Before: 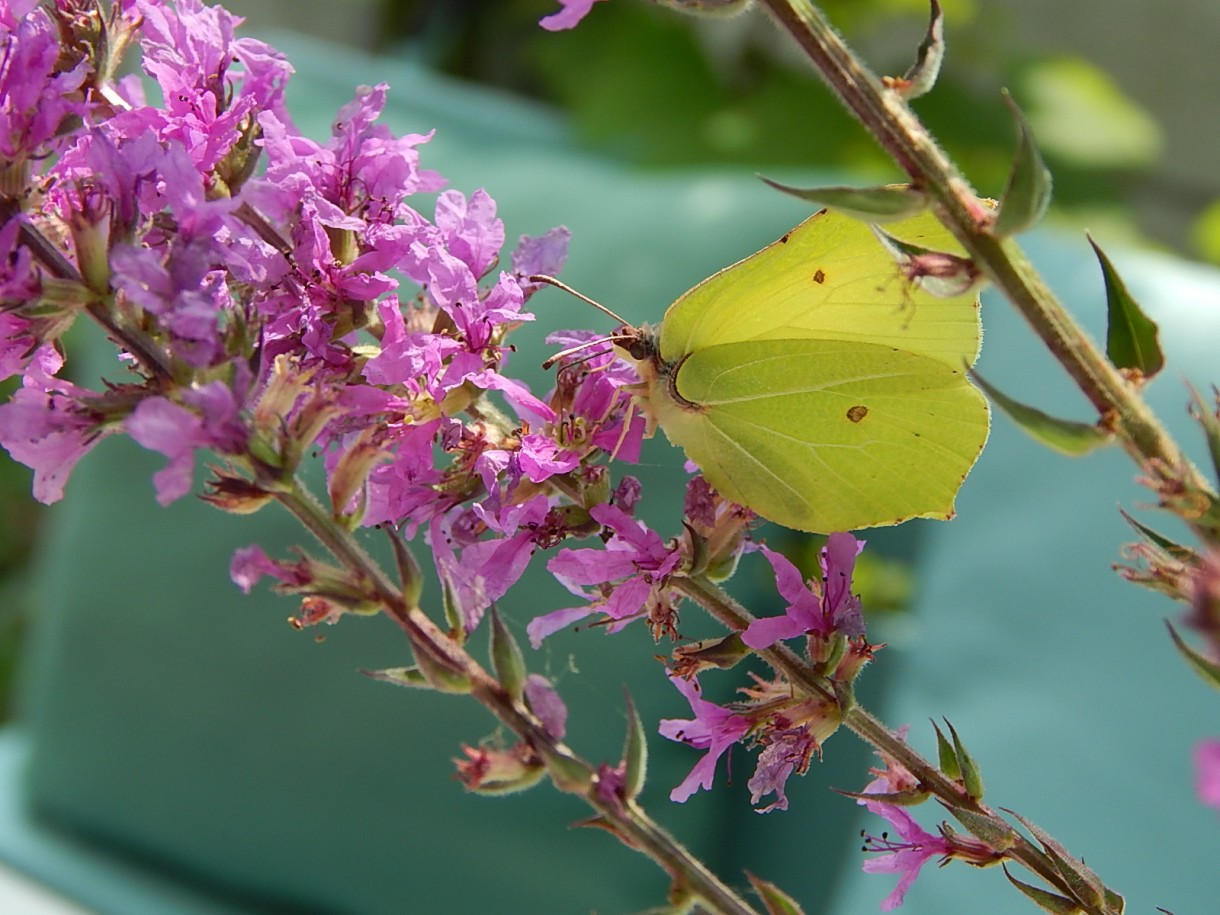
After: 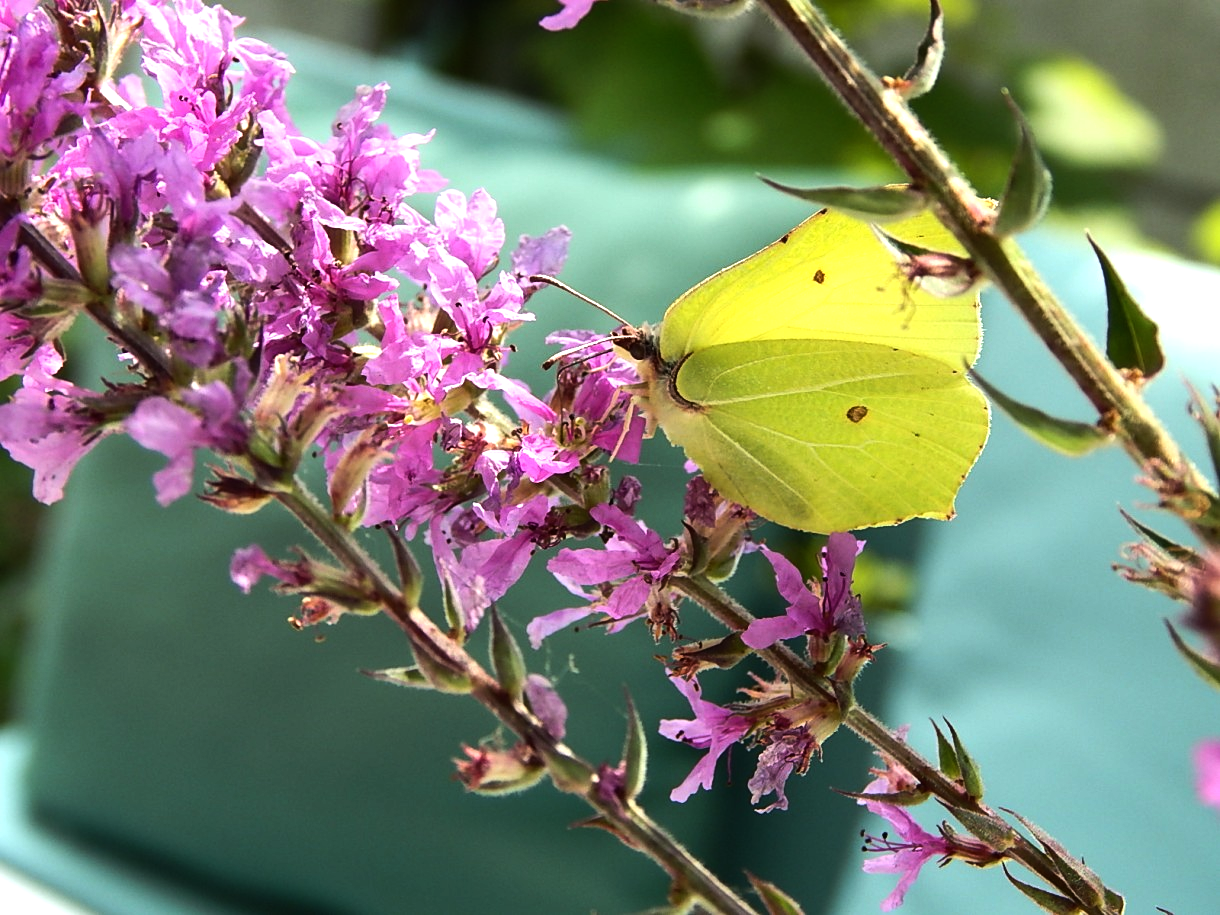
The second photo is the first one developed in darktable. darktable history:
tone equalizer: -8 EV -1.09 EV, -7 EV -1.01 EV, -6 EV -0.862 EV, -5 EV -0.562 EV, -3 EV 0.57 EV, -2 EV 0.895 EV, -1 EV 1.01 EV, +0 EV 1.06 EV, edges refinement/feathering 500, mask exposure compensation -1.57 EV, preserve details no
